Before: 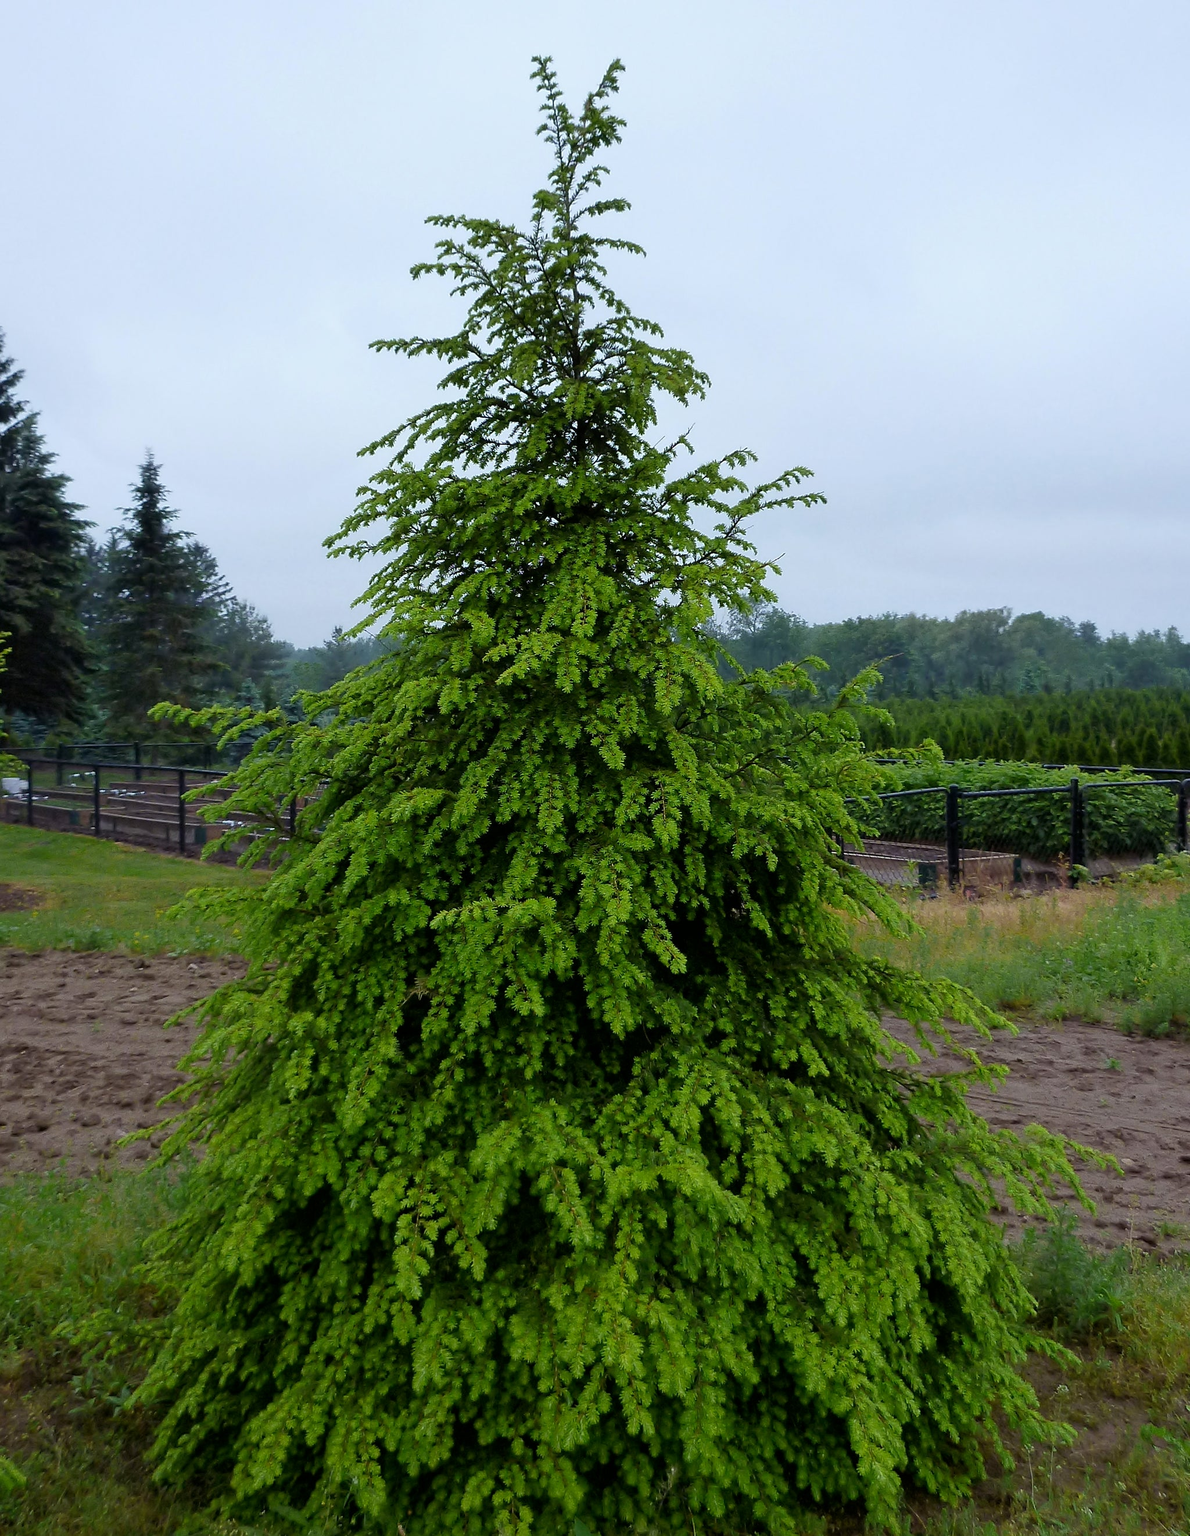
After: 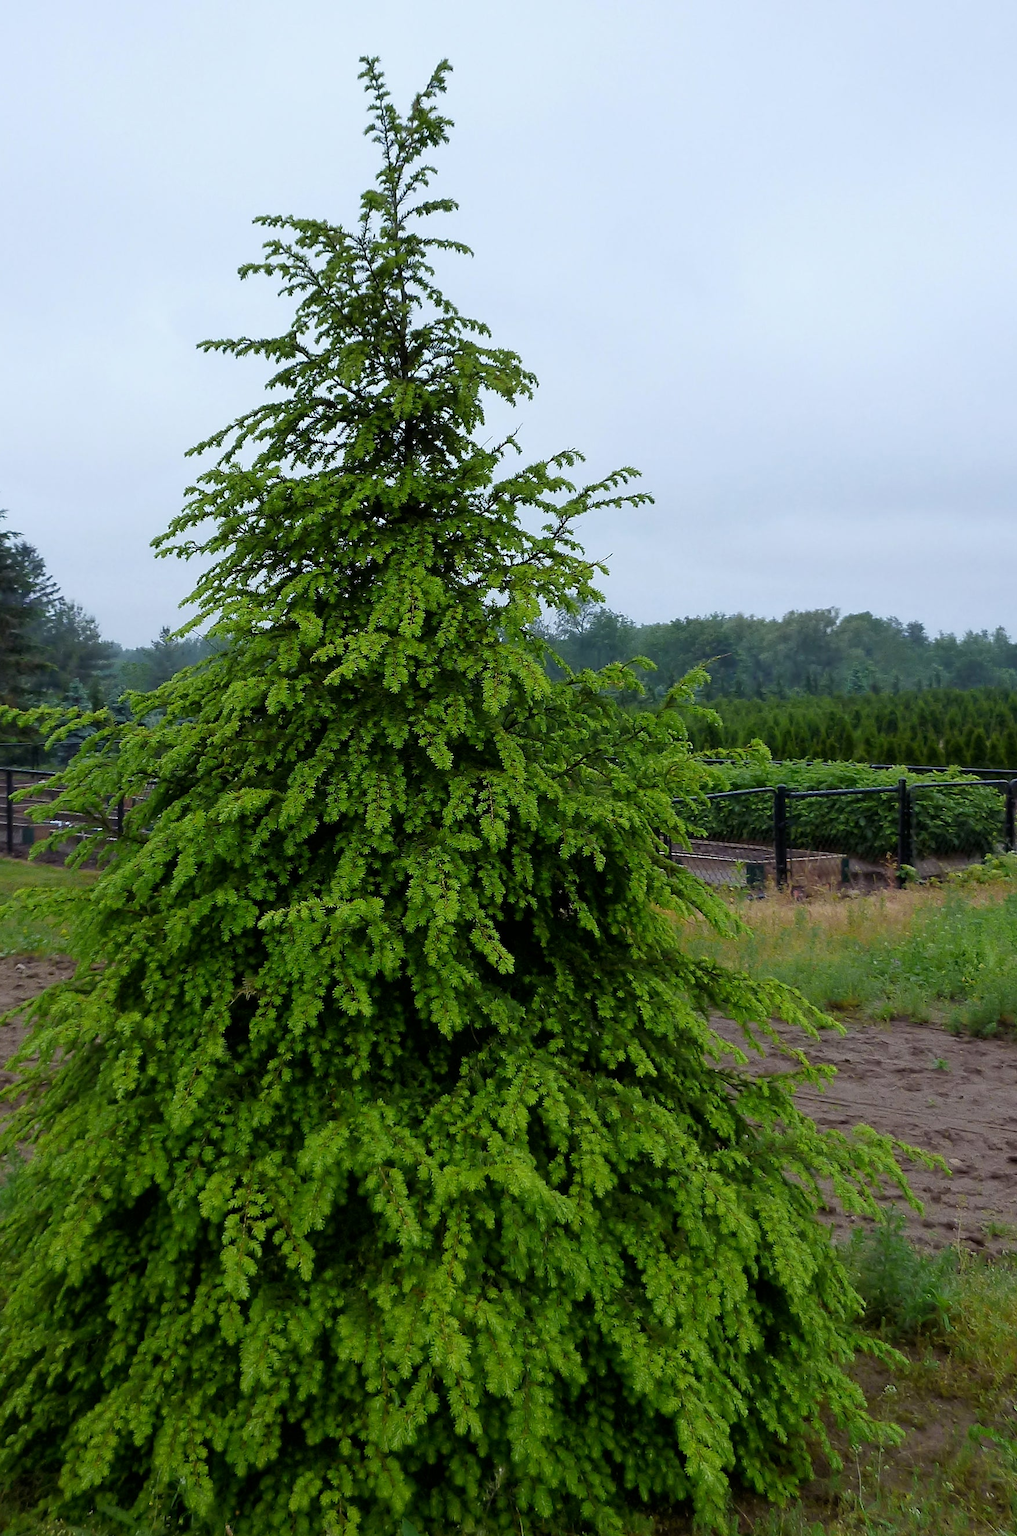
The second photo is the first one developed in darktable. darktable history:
crop and rotate: left 14.546%
